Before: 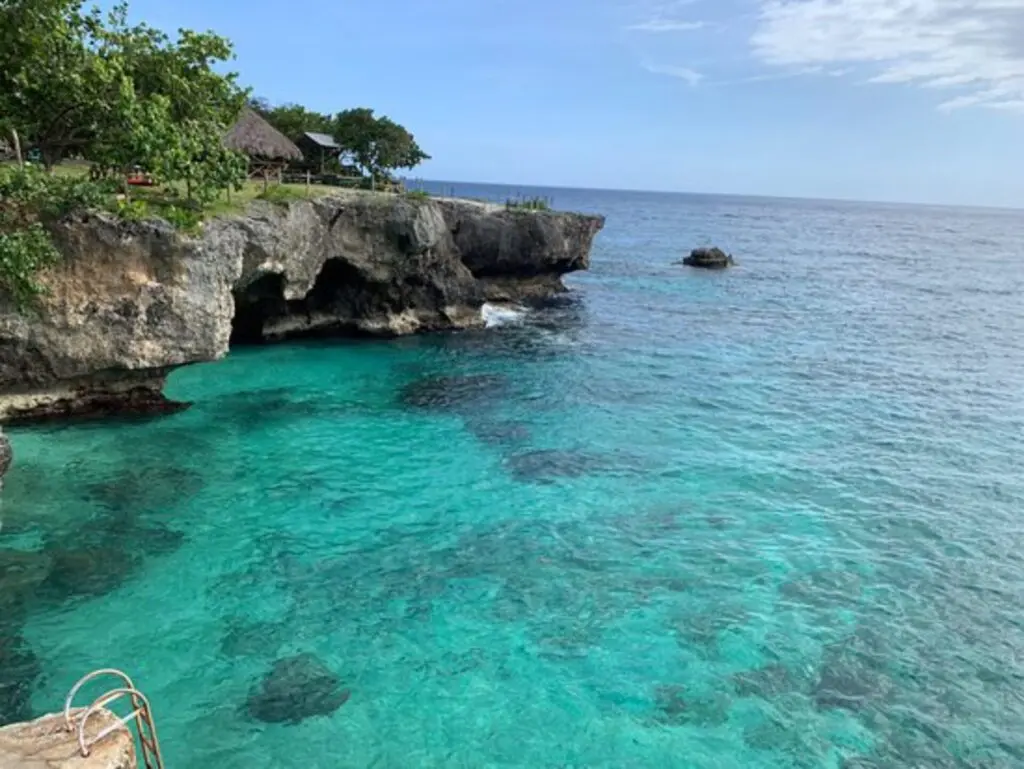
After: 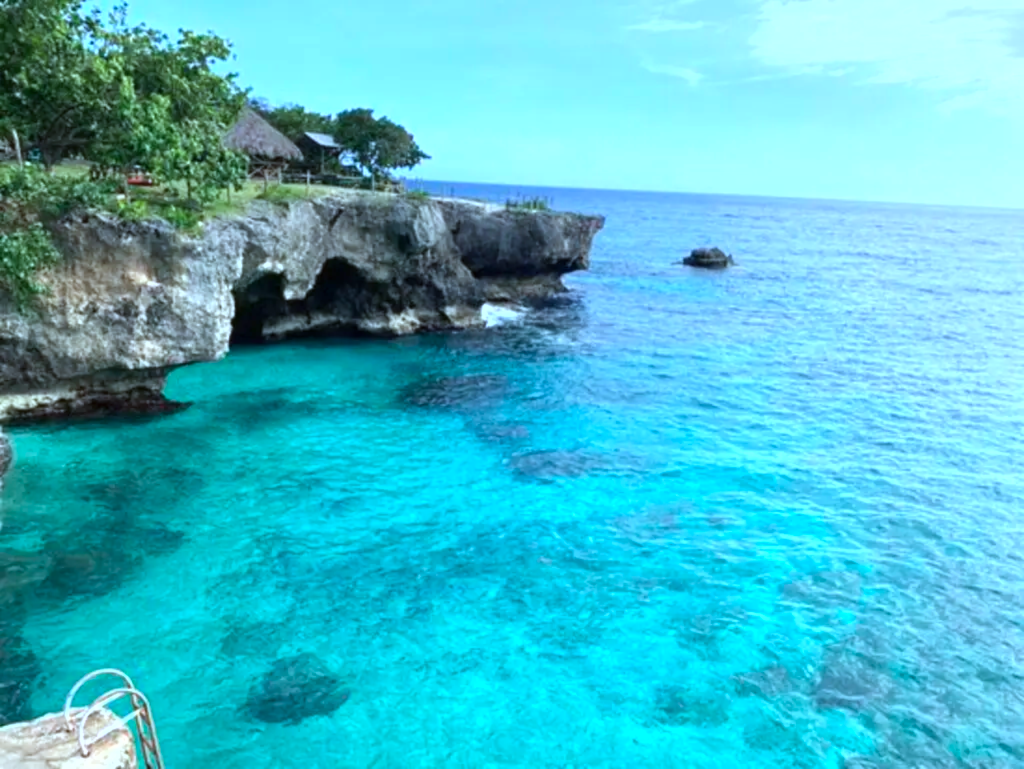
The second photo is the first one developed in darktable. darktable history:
color calibration: x 0.396, y 0.386, temperature 3669 K
exposure: black level correction 0, exposure 0.7 EV, compensate exposure bias true, compensate highlight preservation false
color correction: highlights b* 3
lowpass: radius 0.5, unbound 0
